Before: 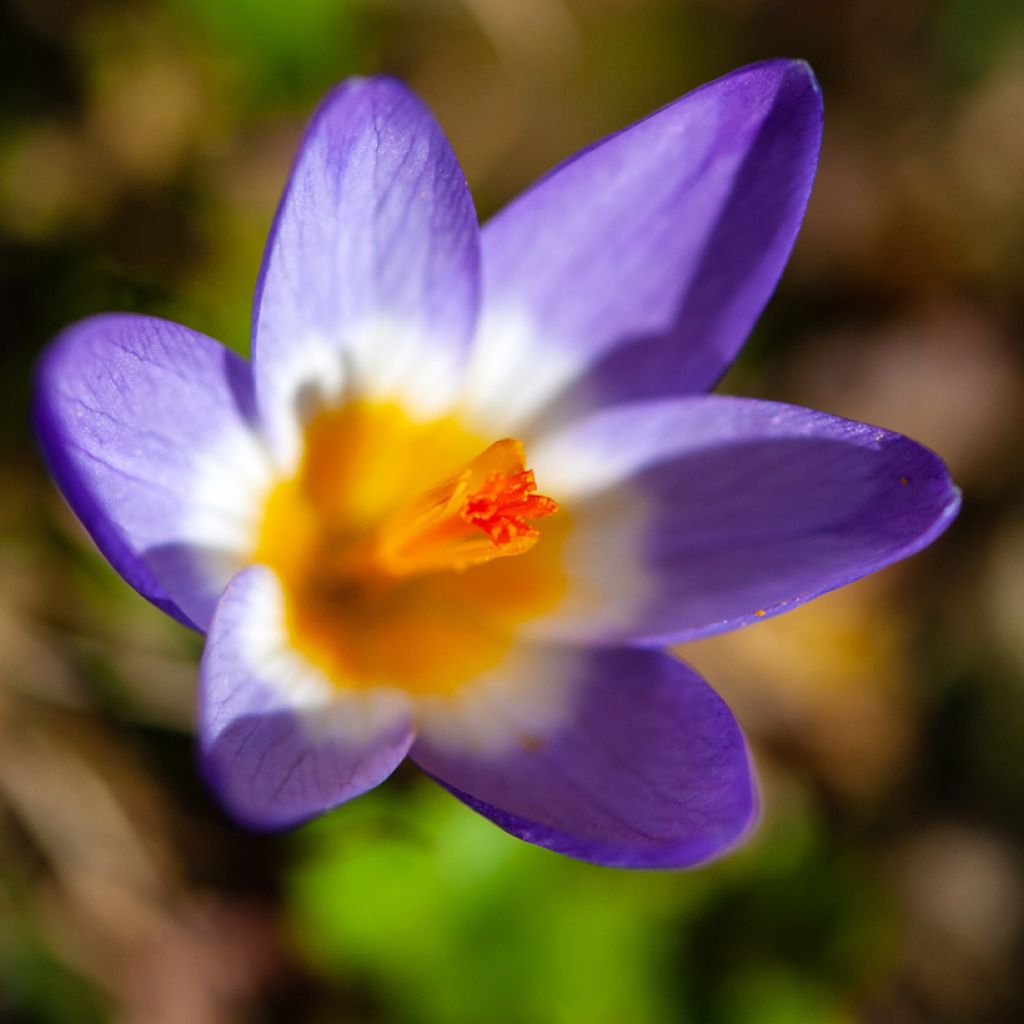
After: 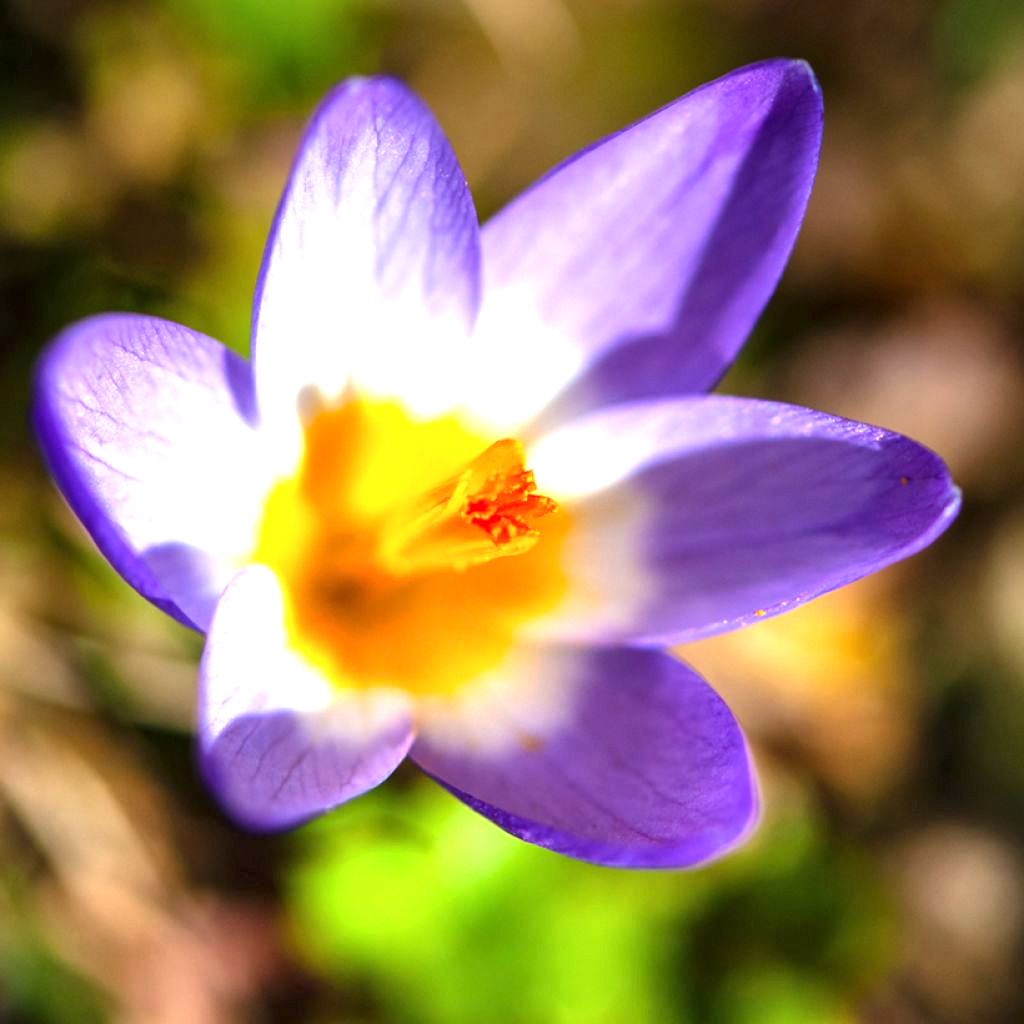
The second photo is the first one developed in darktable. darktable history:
exposure: exposure 1.5 EV, compensate highlight preservation false
graduated density: on, module defaults
local contrast: highlights 100%, shadows 100%, detail 120%, midtone range 0.2
